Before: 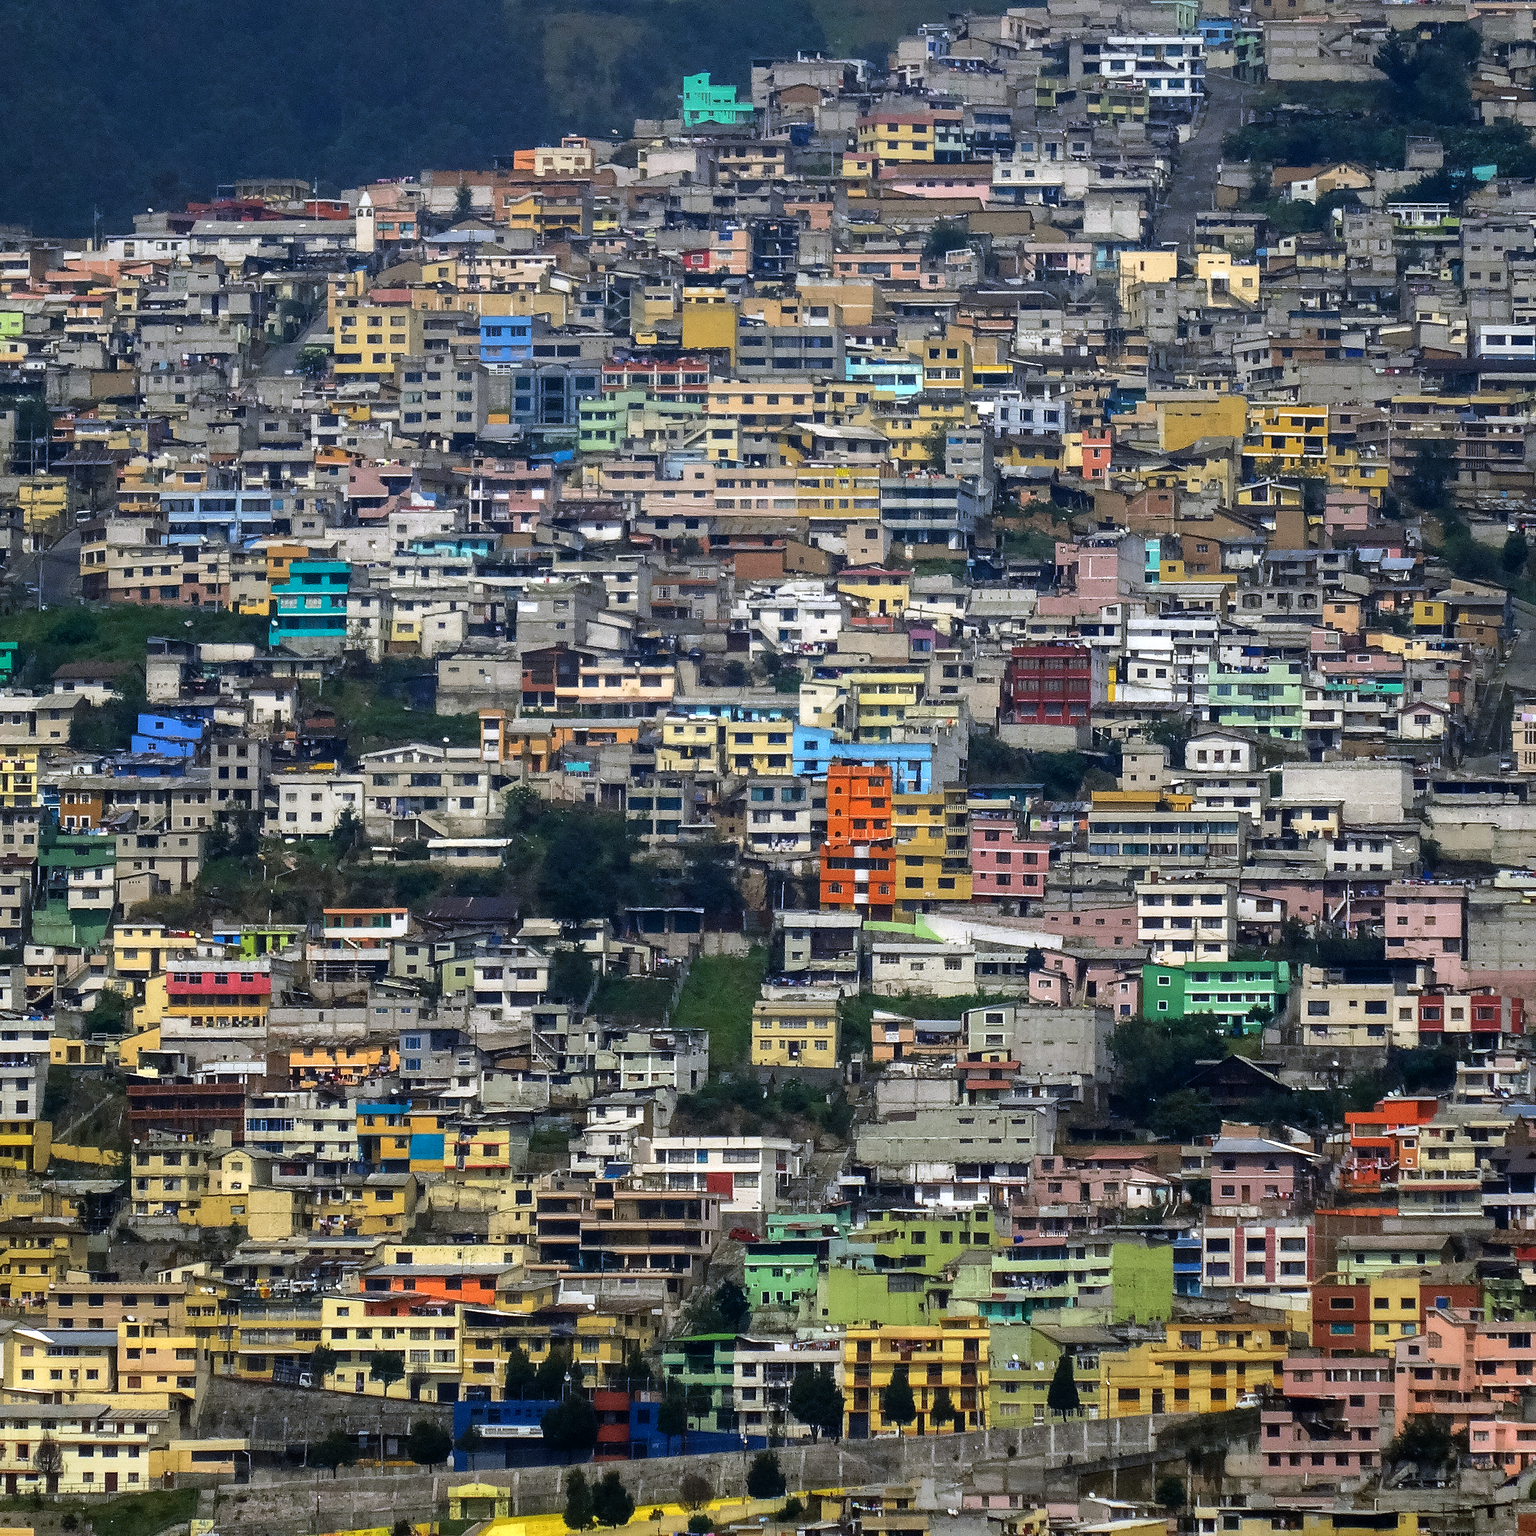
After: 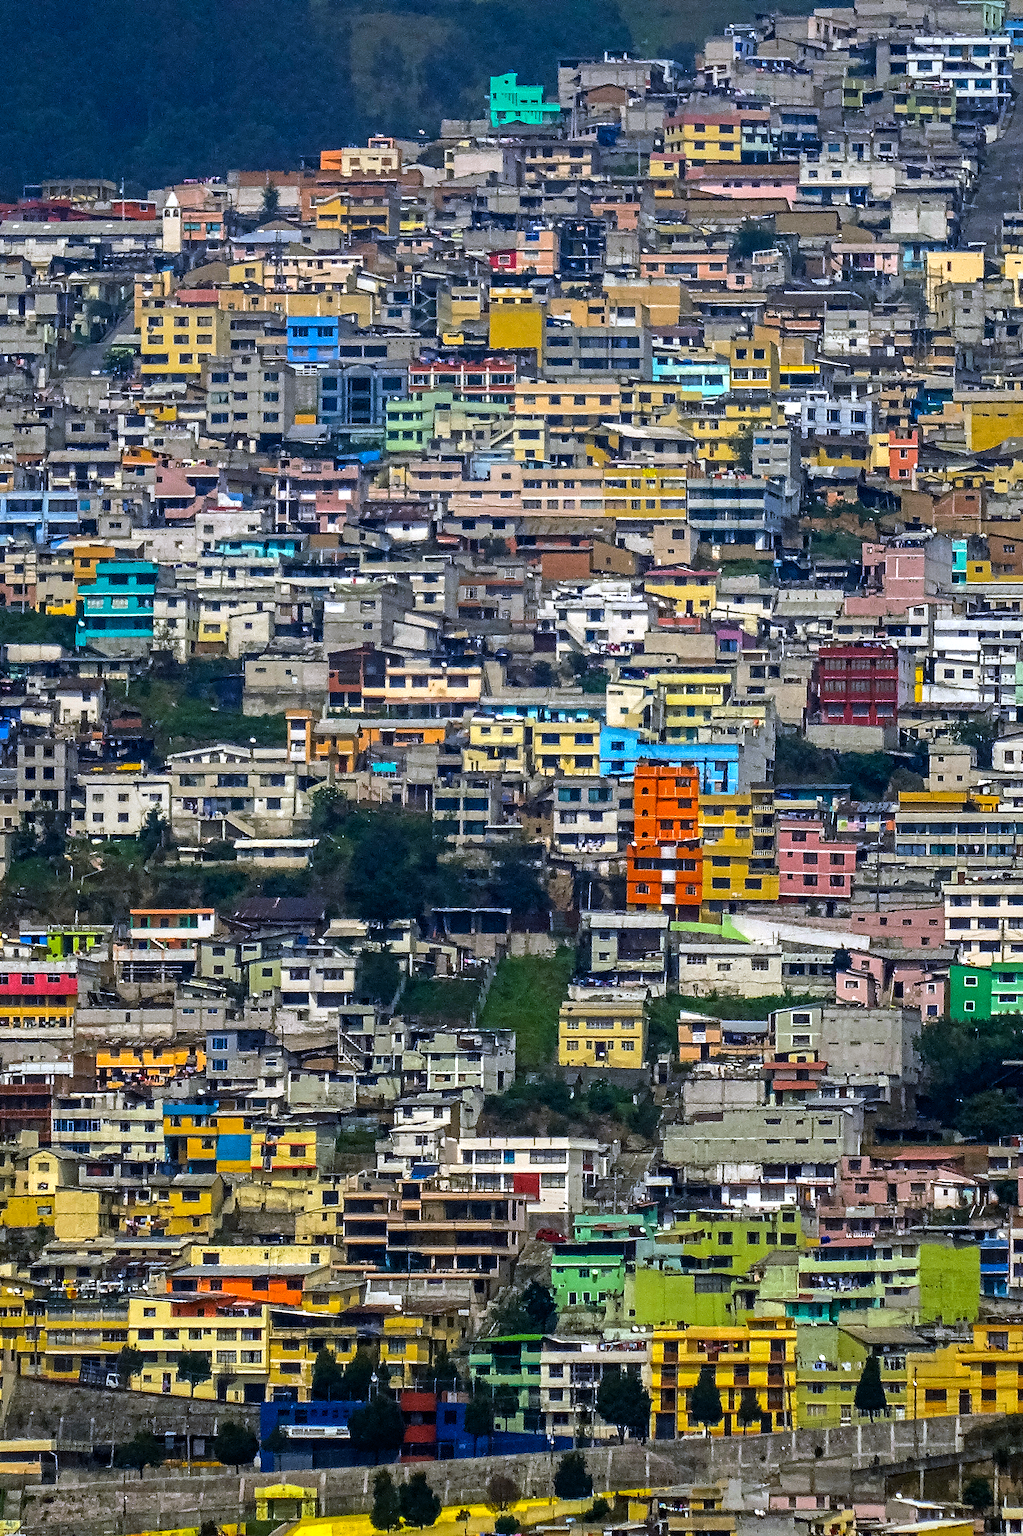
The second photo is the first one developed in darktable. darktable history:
crop and rotate: left 12.648%, right 20.685%
contrast equalizer: y [[0.5, 0.5, 0.501, 0.63, 0.504, 0.5], [0.5 ×6], [0.5 ×6], [0 ×6], [0 ×6]]
color balance rgb: perceptual saturation grading › global saturation 30%, global vibrance 20%
